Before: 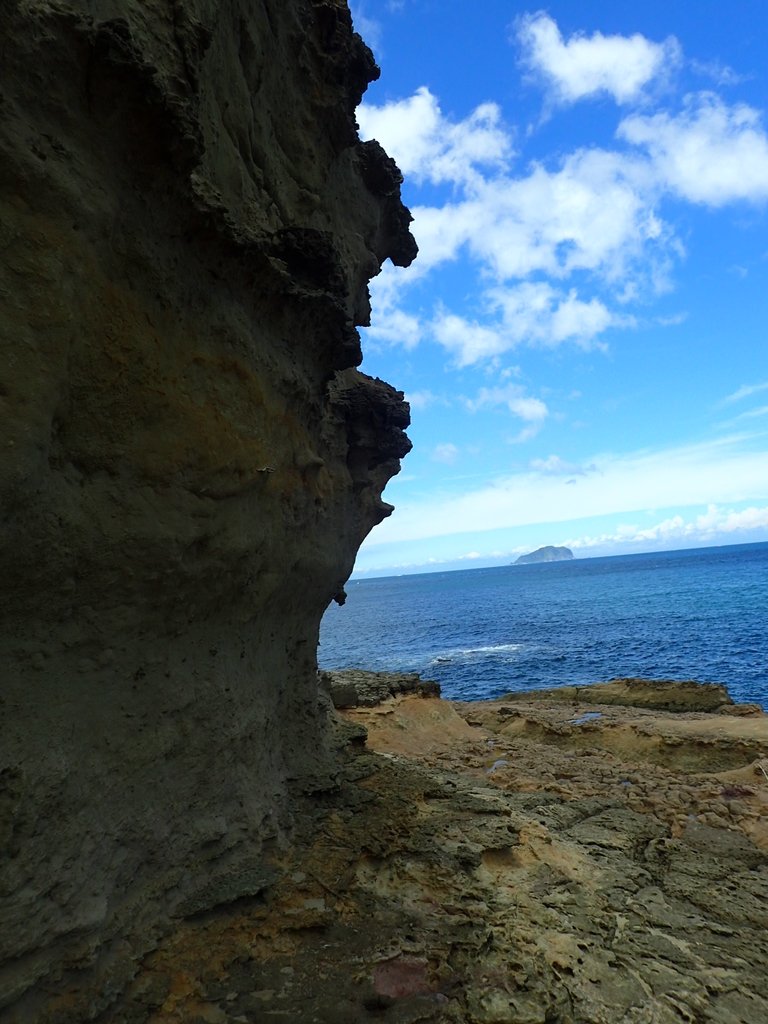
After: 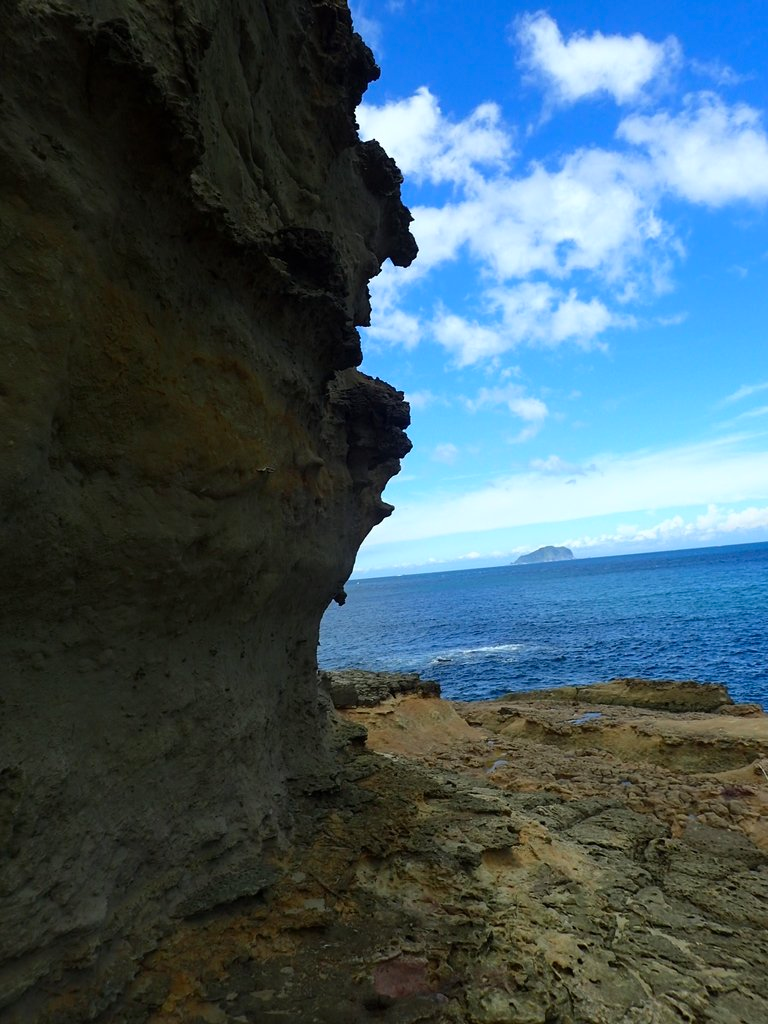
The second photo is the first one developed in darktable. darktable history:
contrast brightness saturation: contrast 0.044, saturation 0.071
